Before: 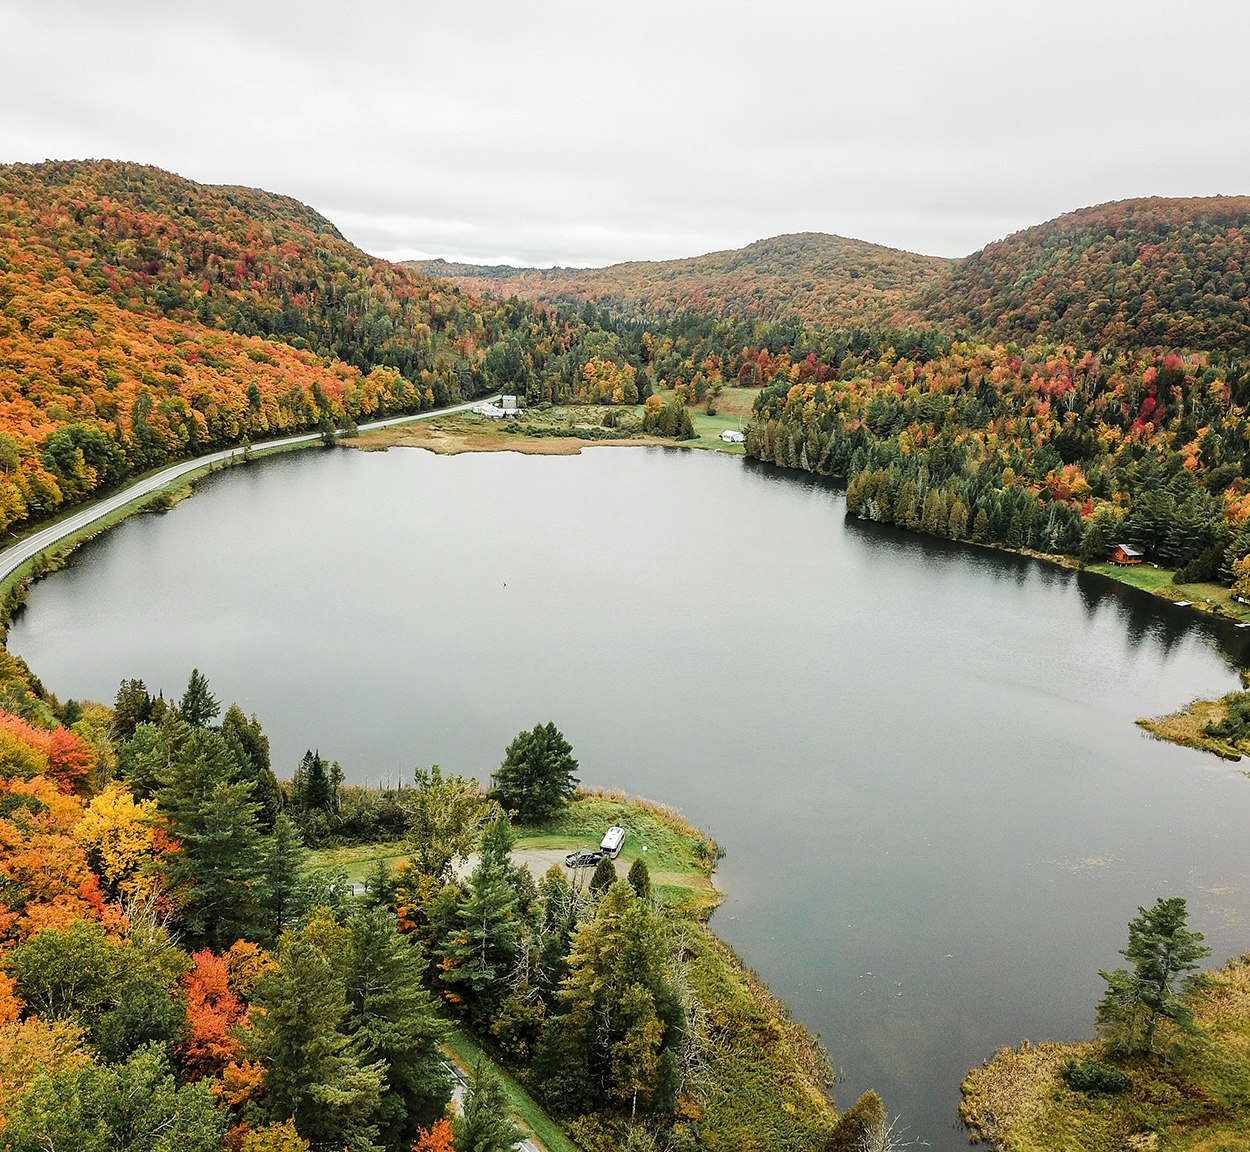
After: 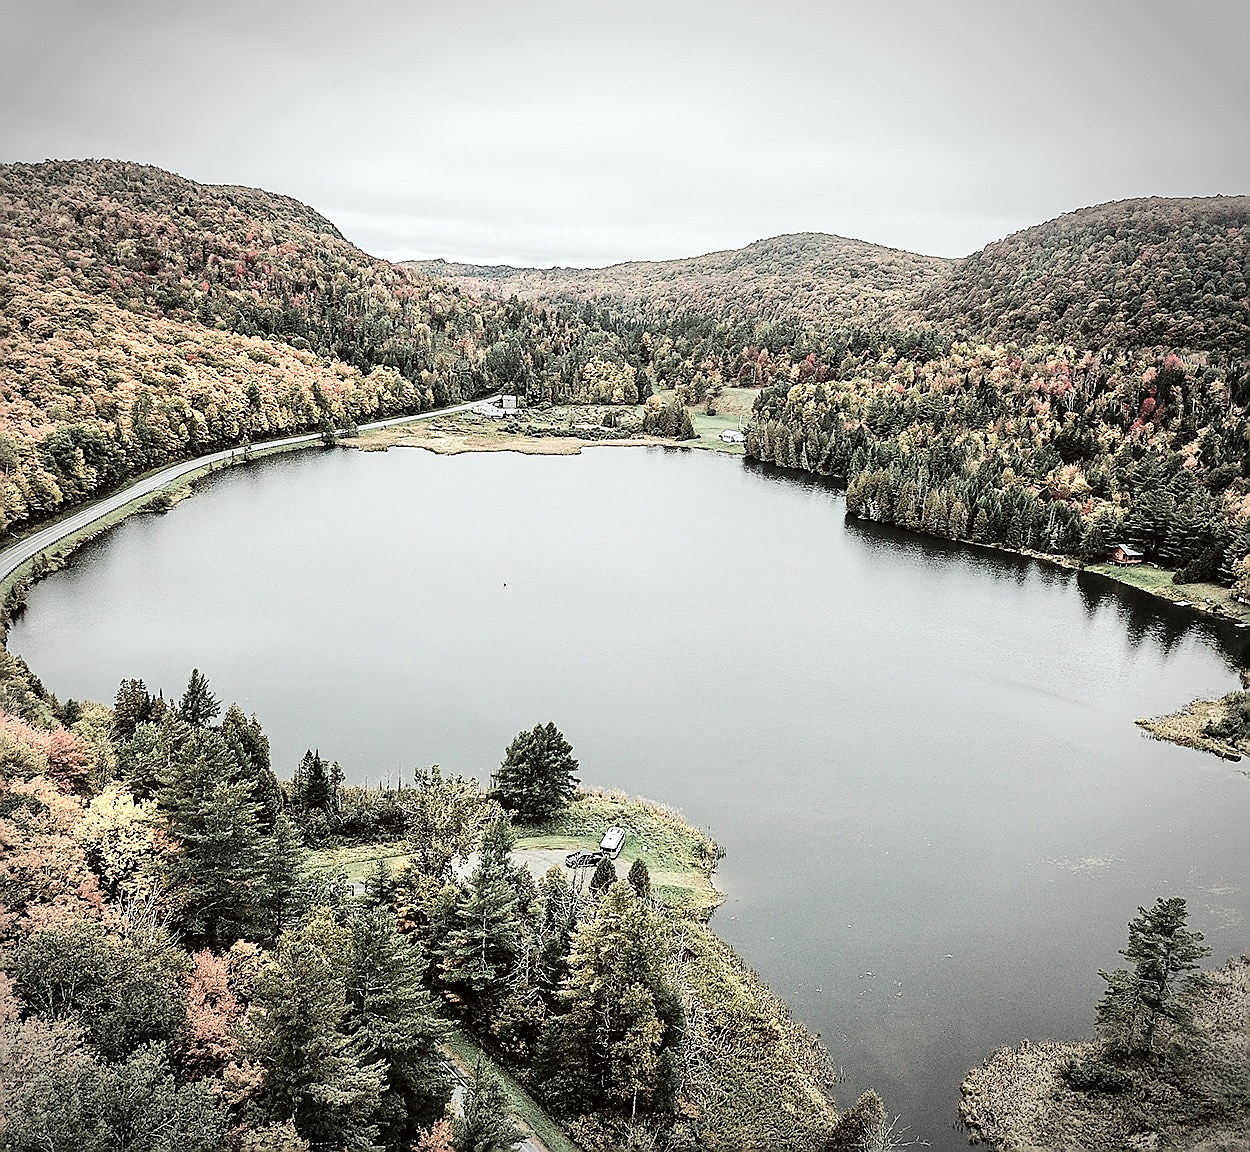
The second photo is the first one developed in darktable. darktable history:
vibrance: vibrance 0%
tone curve: curves: ch0 [(0, 0) (0.004, 0.001) (0.133, 0.112) (0.325, 0.362) (0.832, 0.893) (1, 1)], color space Lab, linked channels, preserve colors none
sharpen: radius 1.4, amount 1.25, threshold 0.7
vignetting: automatic ratio true
contrast brightness saturation: saturation -0.1
color zones: curves: ch0 [(0, 0.6) (0.129, 0.585) (0.193, 0.596) (0.429, 0.5) (0.571, 0.5) (0.714, 0.5) (0.857, 0.5) (1, 0.6)]; ch1 [(0, 0.453) (0.112, 0.245) (0.213, 0.252) (0.429, 0.233) (0.571, 0.231) (0.683, 0.242) (0.857, 0.296) (1, 0.453)]
color correction: highlights a* -2.73, highlights b* -2.09, shadows a* 2.41, shadows b* 2.73
